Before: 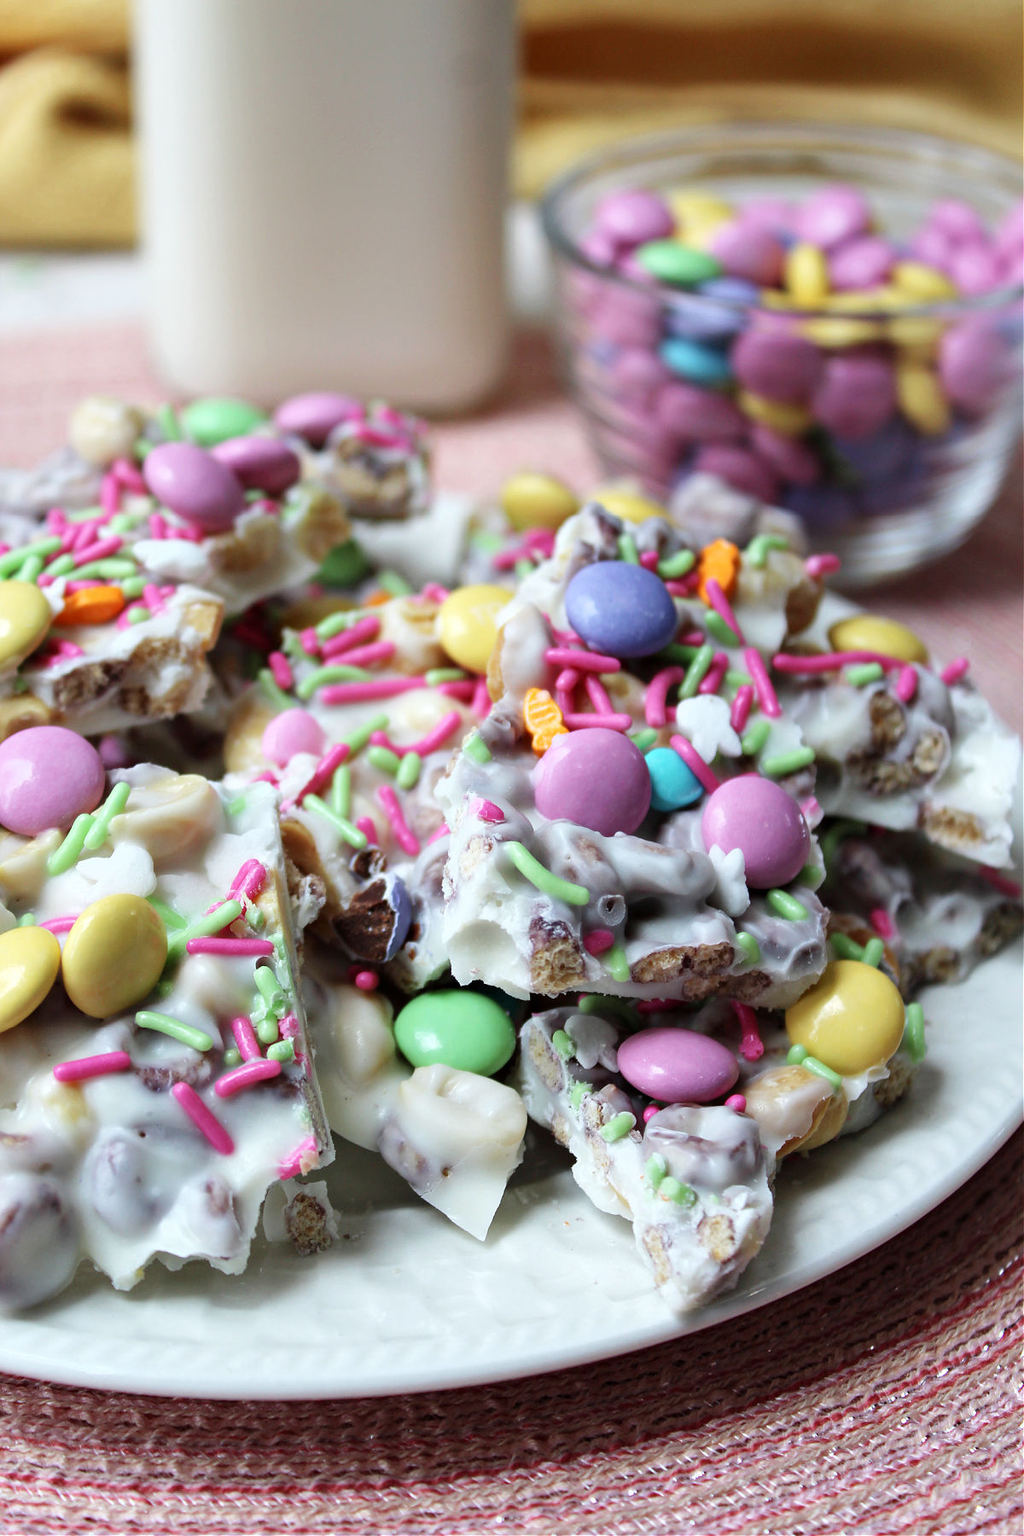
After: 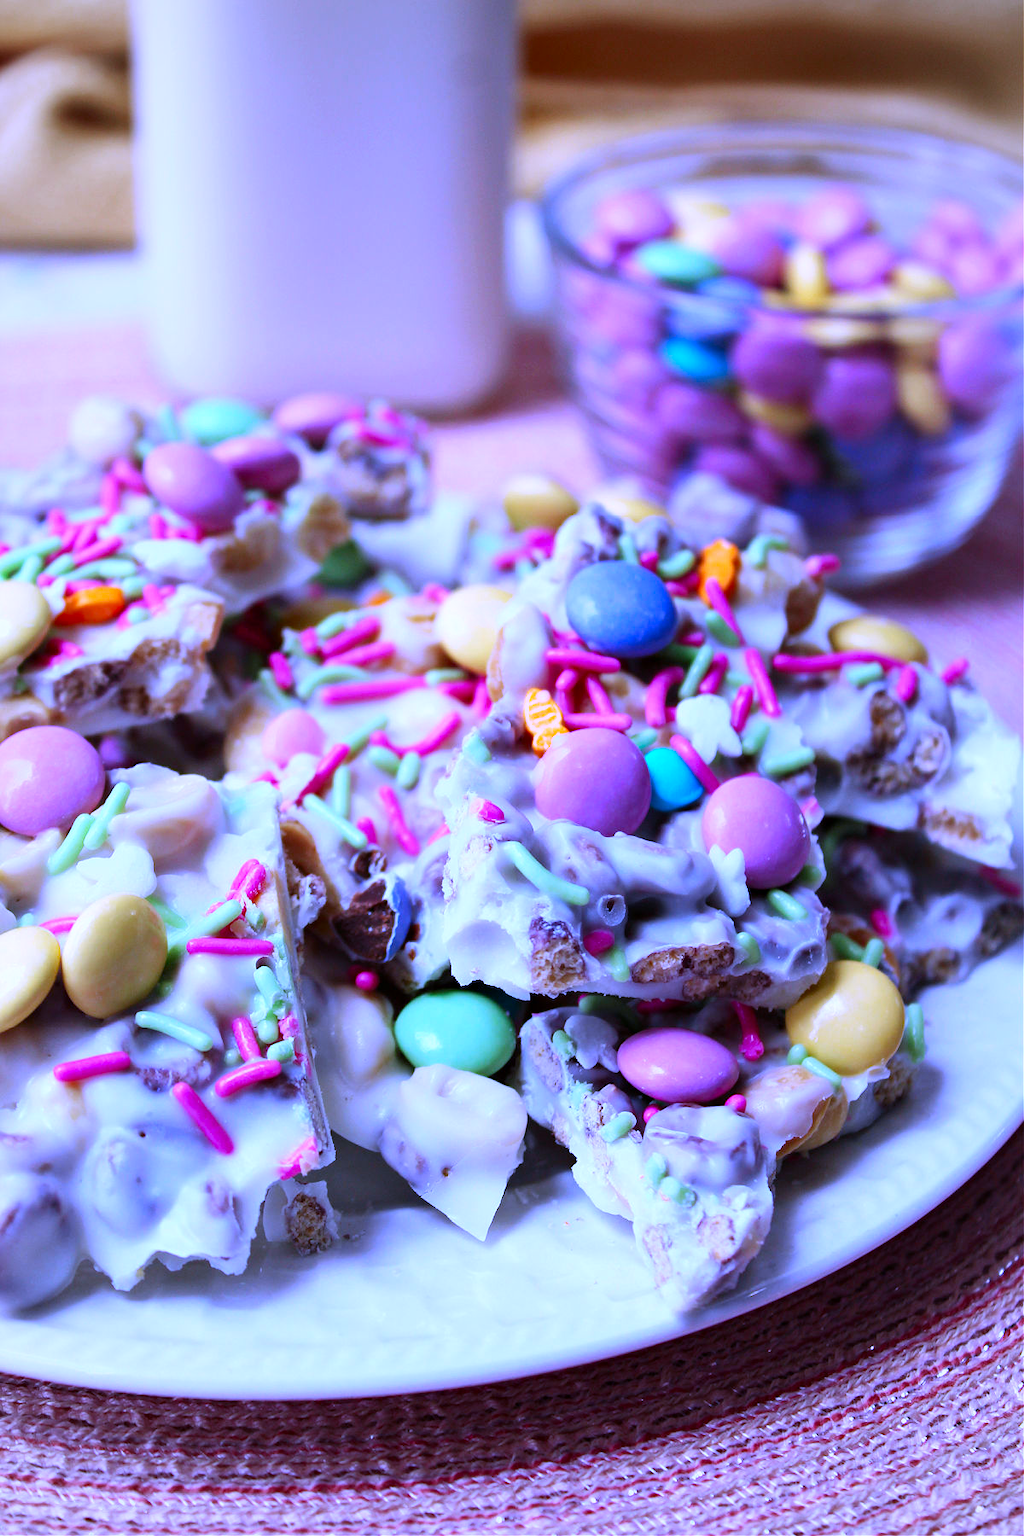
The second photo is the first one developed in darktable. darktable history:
vignetting: fall-off radius 60.92%
white balance: red 0.98, blue 1.61
contrast brightness saturation: contrast 0.09, saturation 0.28
